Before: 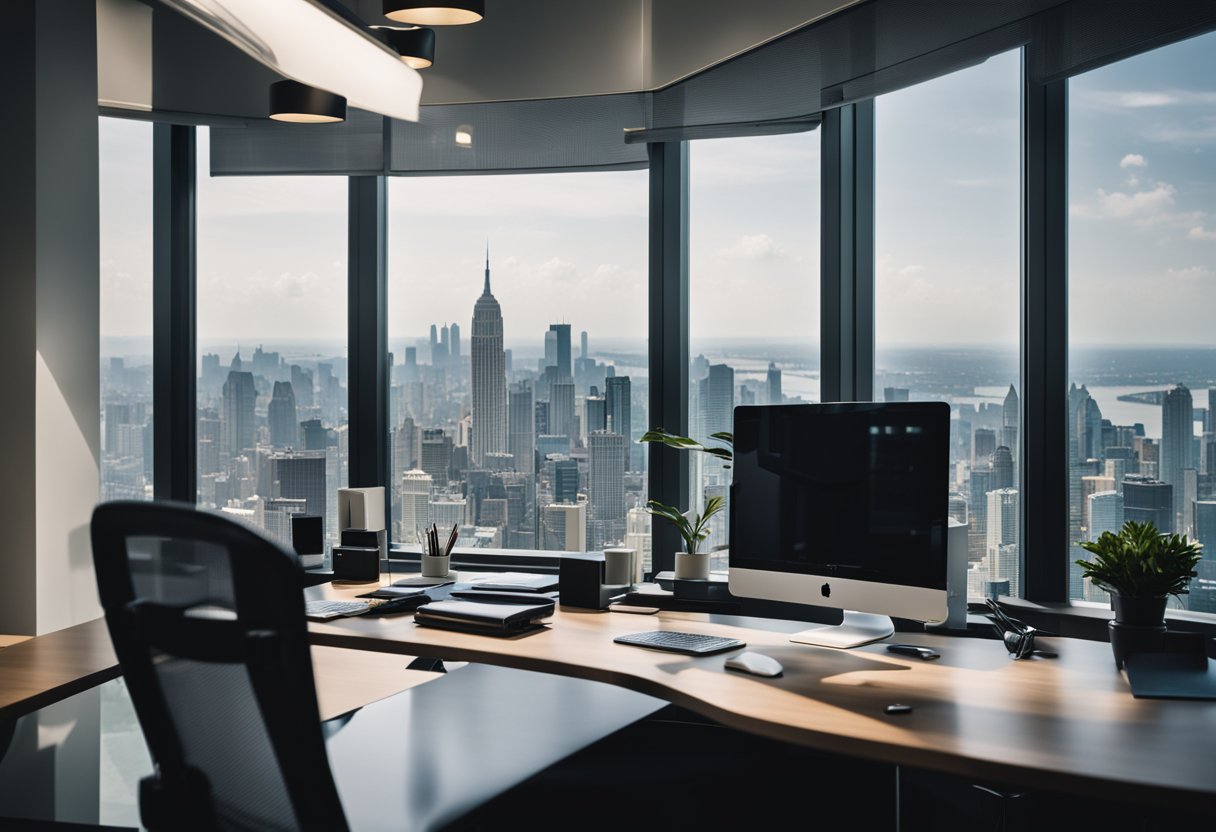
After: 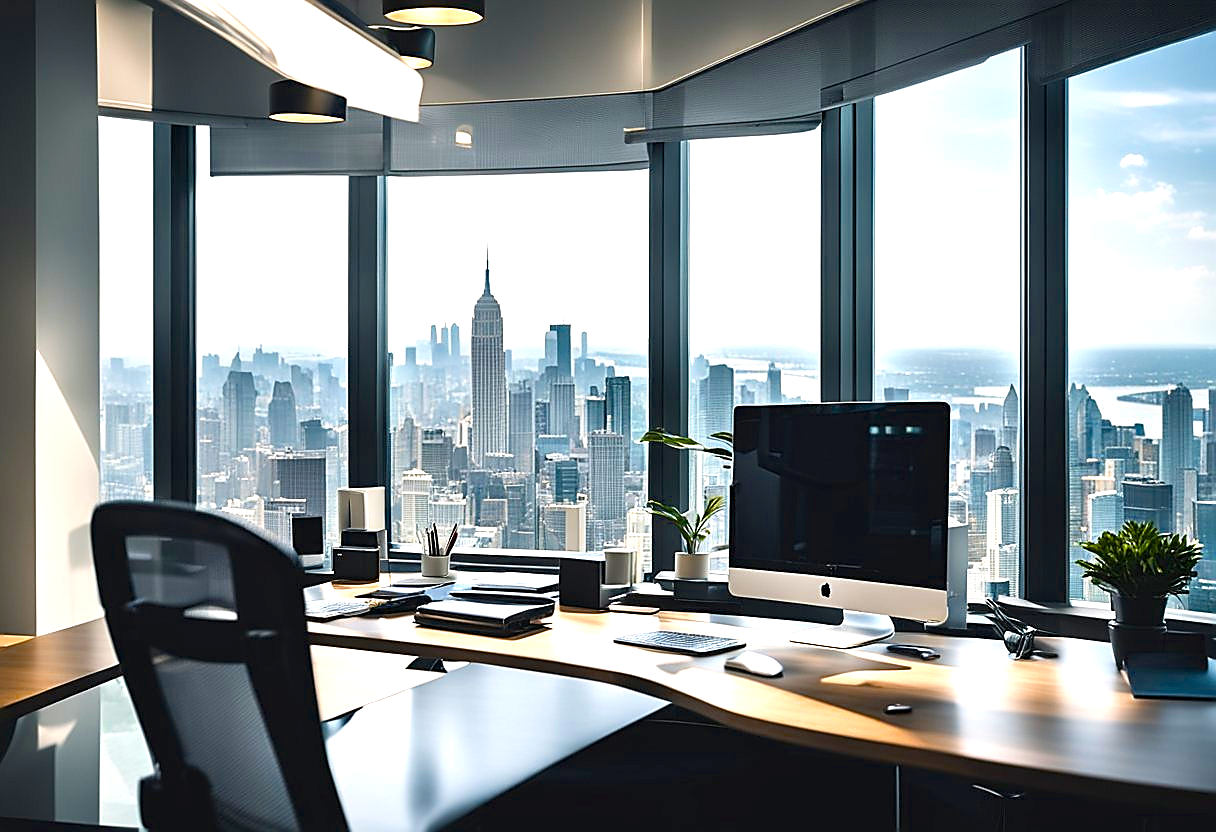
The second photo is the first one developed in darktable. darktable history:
sharpen: radius 1.373, amount 1.256, threshold 0.842
color balance rgb: highlights gain › chroma 0.102%, highlights gain › hue 332.13°, perceptual saturation grading › global saturation 30.902%, global vibrance 10.347%, saturation formula JzAzBz (2021)
exposure: black level correction 0.001, exposure 1 EV, compensate exposure bias true, compensate highlight preservation false
